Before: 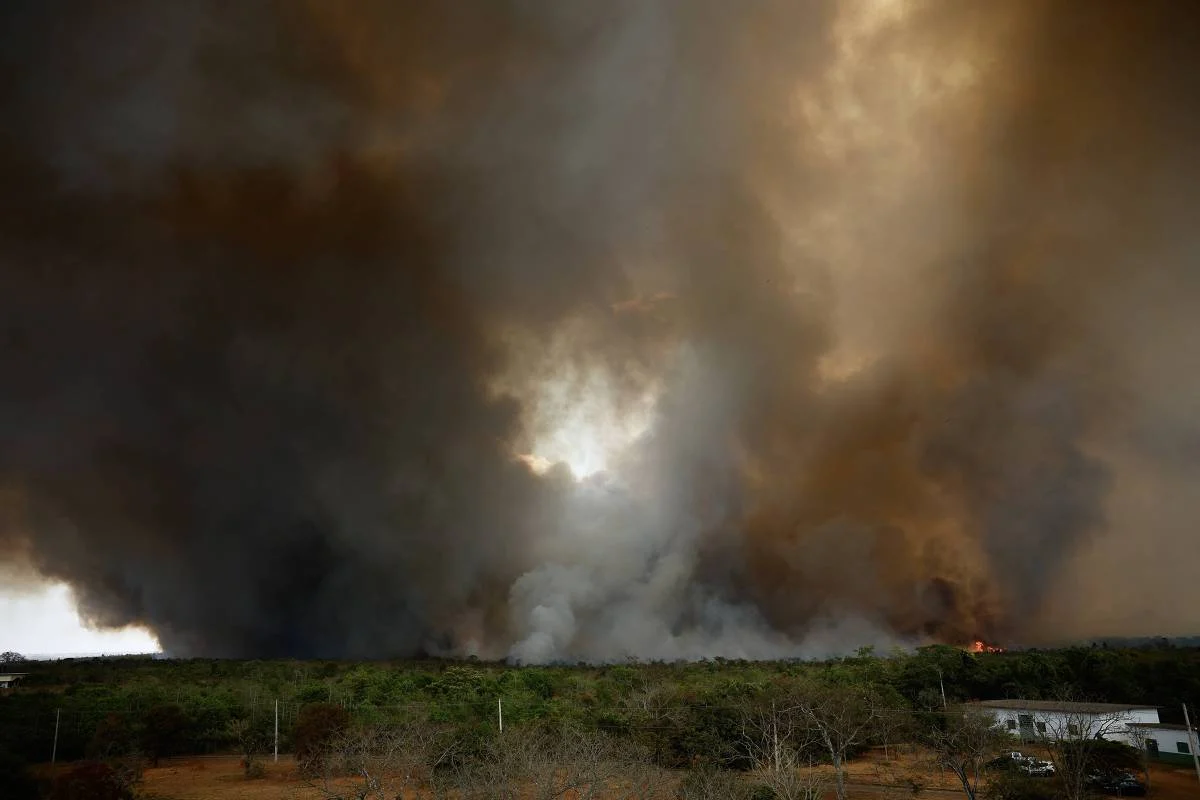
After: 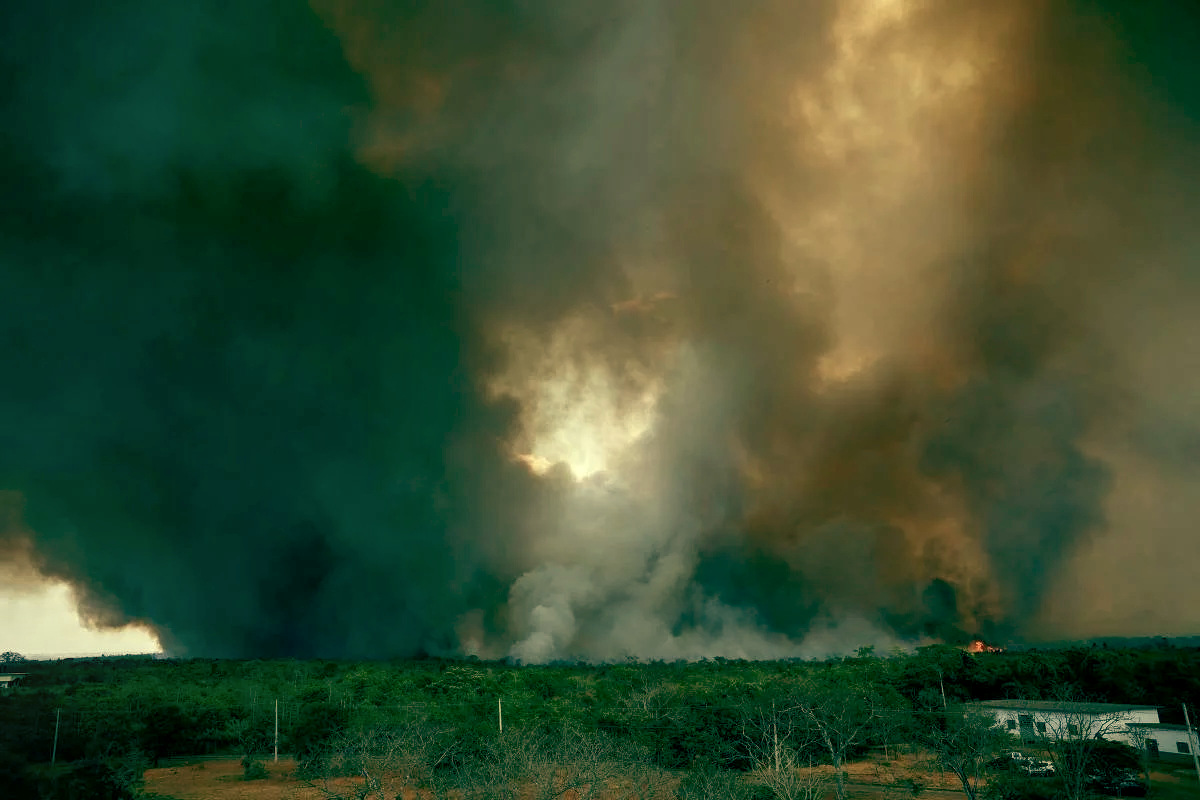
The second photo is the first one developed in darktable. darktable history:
shadows and highlights: shadows 24.5, highlights -78.15, soften with gaussian
local contrast: on, module defaults
rgb curve: curves: ch0 [(0, 0) (0.093, 0.159) (0.241, 0.265) (0.414, 0.42) (1, 1)], compensate middle gray true, preserve colors basic power
color balance: mode lift, gamma, gain (sRGB), lift [1, 0.69, 1, 1], gamma [1, 1.482, 1, 1], gain [1, 1, 1, 0.802]
